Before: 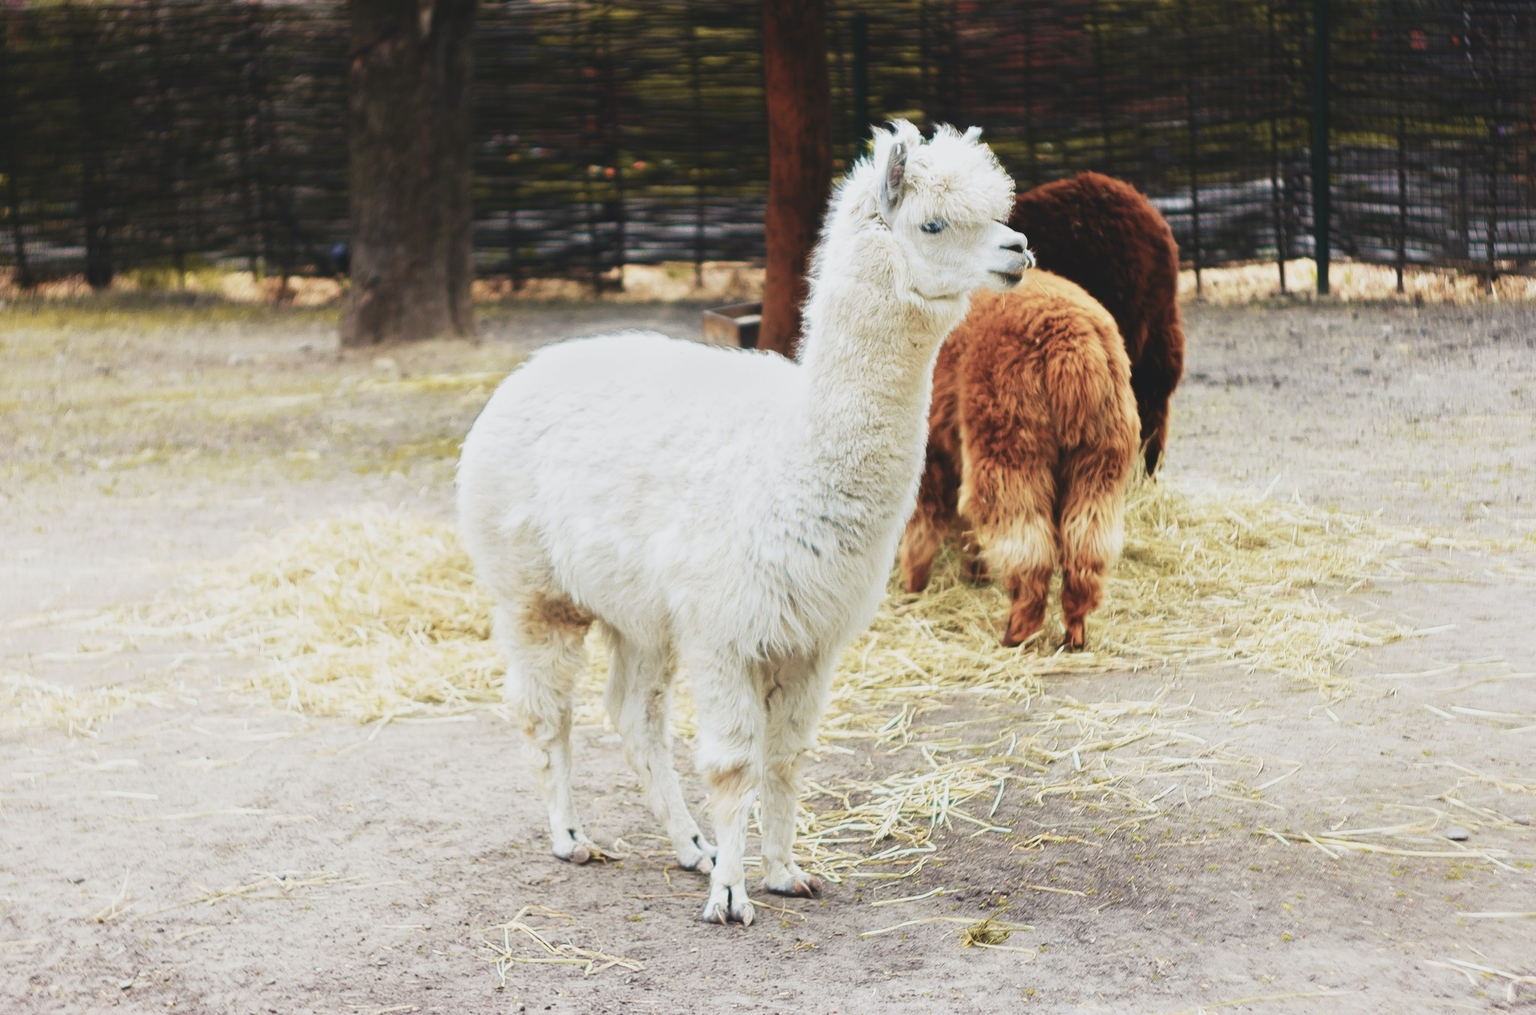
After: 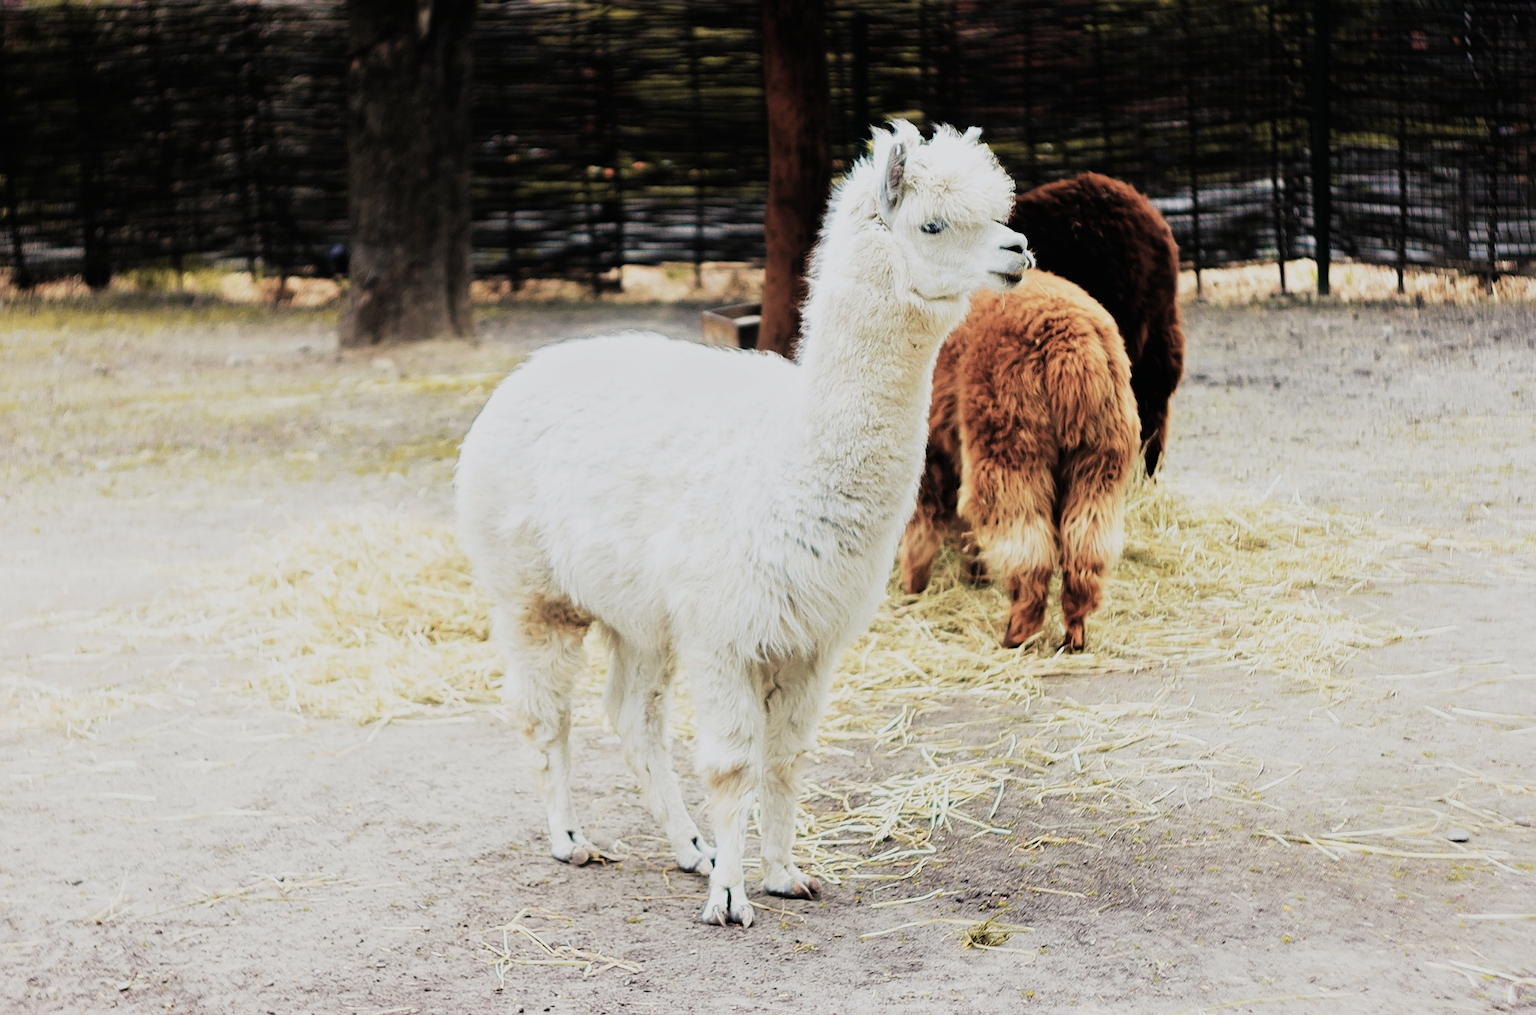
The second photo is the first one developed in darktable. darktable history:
filmic rgb: black relative exposure -5.11 EV, white relative exposure 3.49 EV, hardness 3.17, contrast 1.196, highlights saturation mix -49.91%
crop: left 0.154%
sharpen: amount 0.201
